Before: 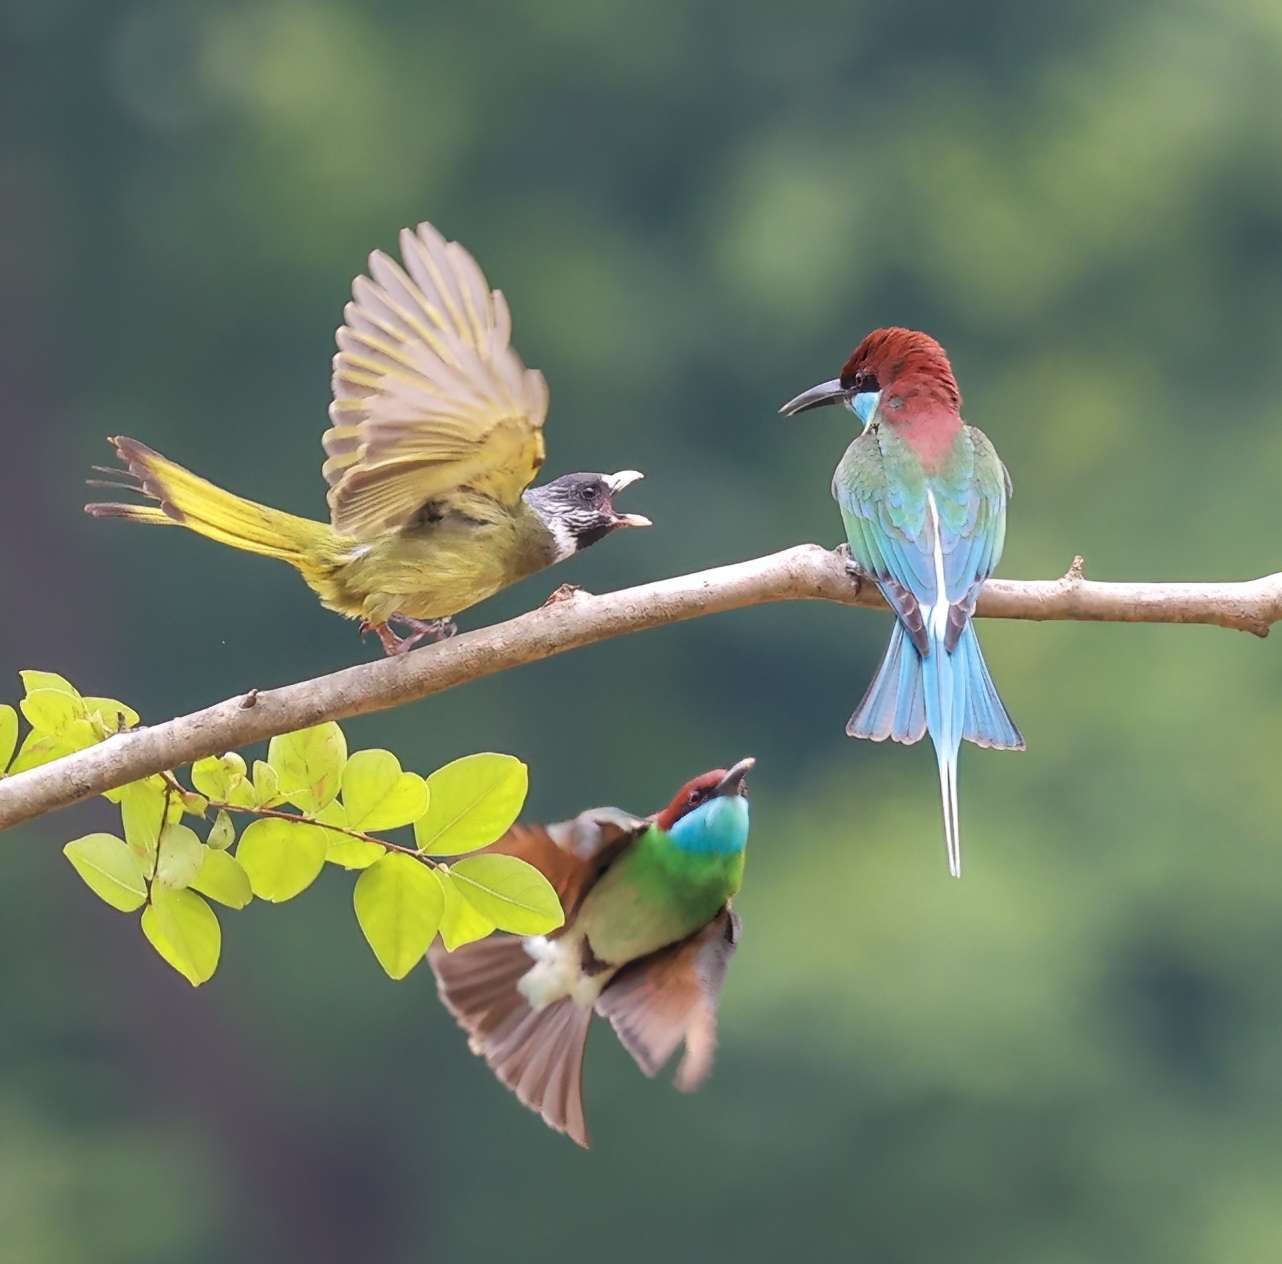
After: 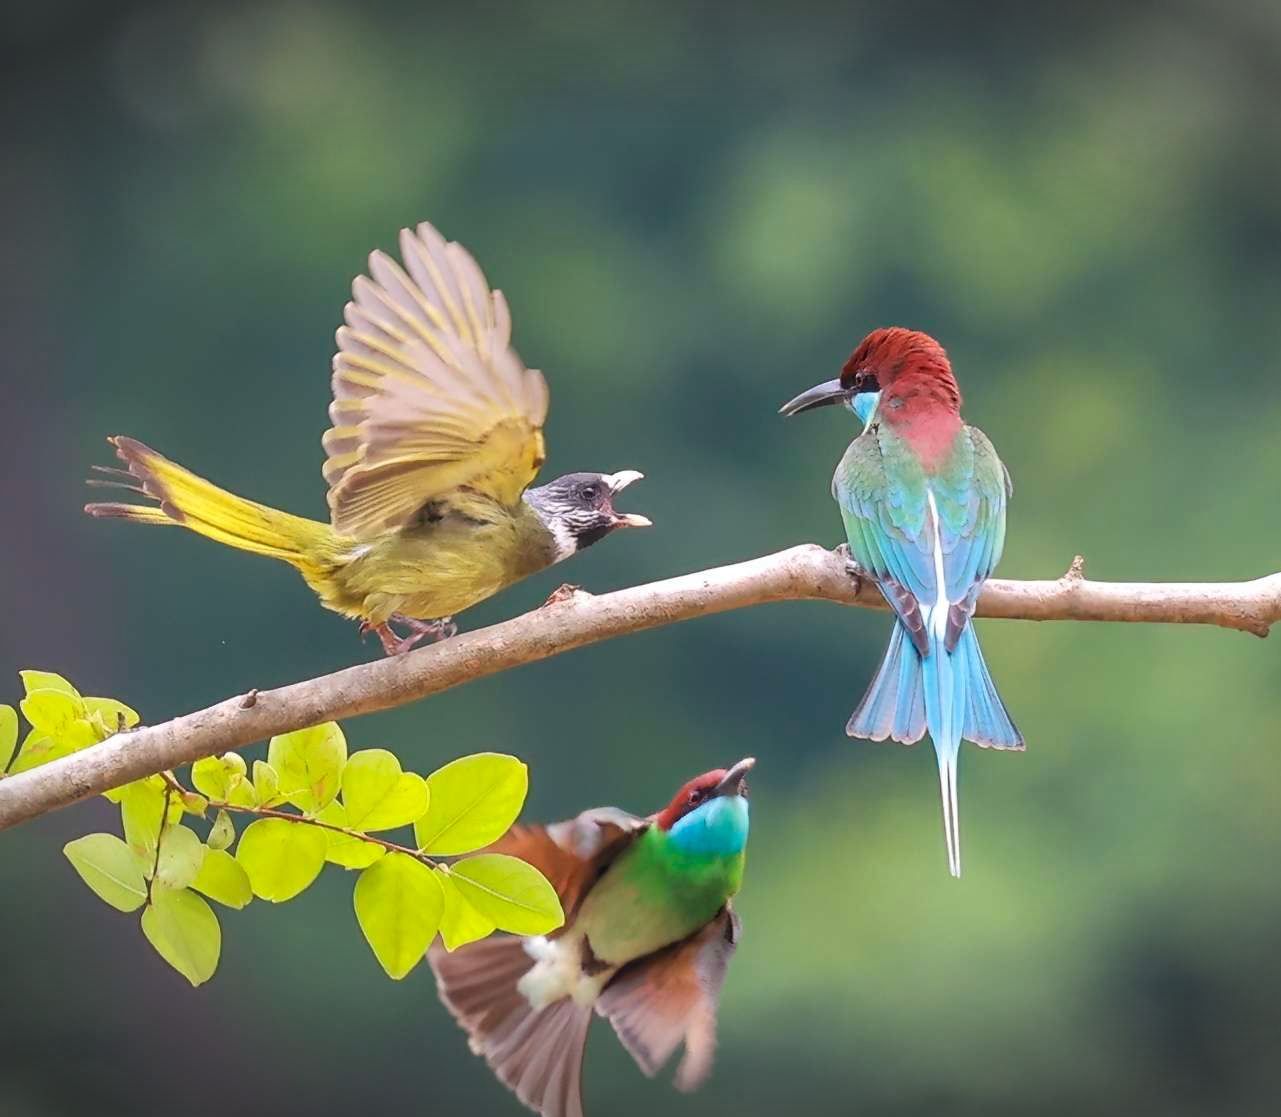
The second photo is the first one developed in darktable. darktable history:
vignetting: fall-off start 99.8%, brightness -0.627, saturation -0.677, width/height ratio 1.321
crop and rotate: top 0%, bottom 11.553%
